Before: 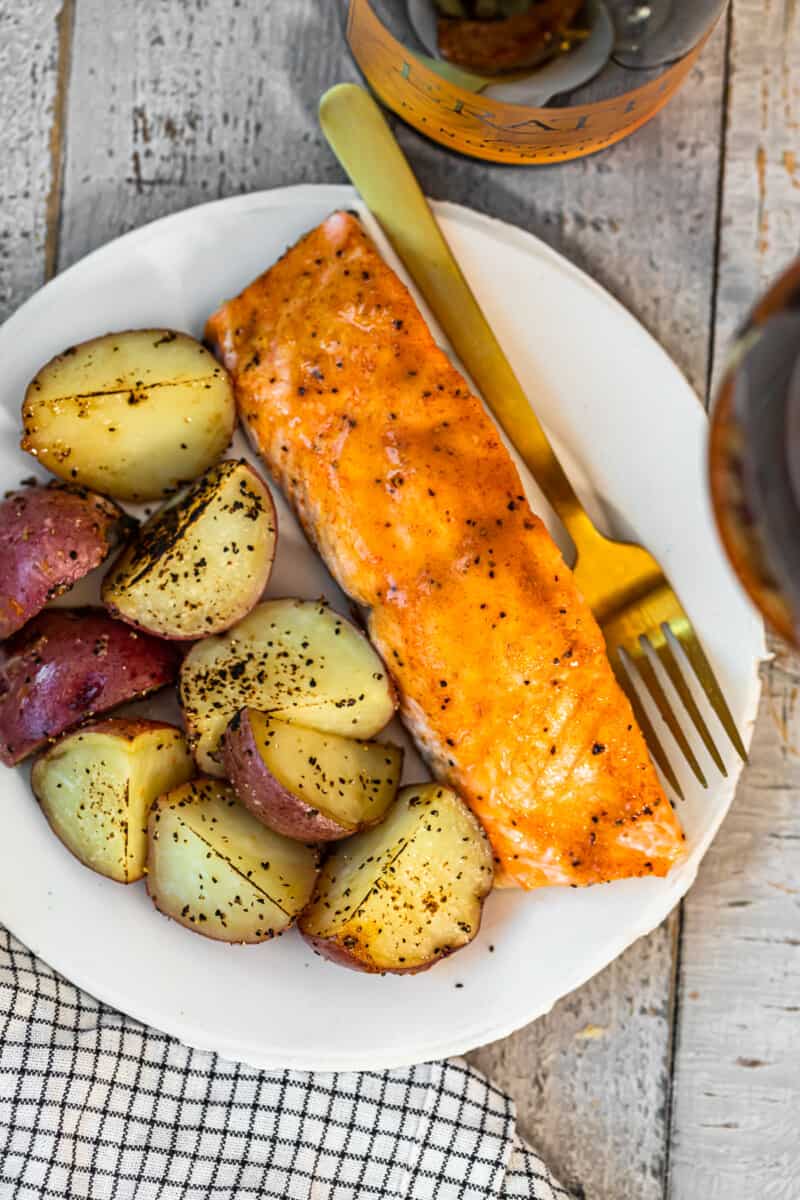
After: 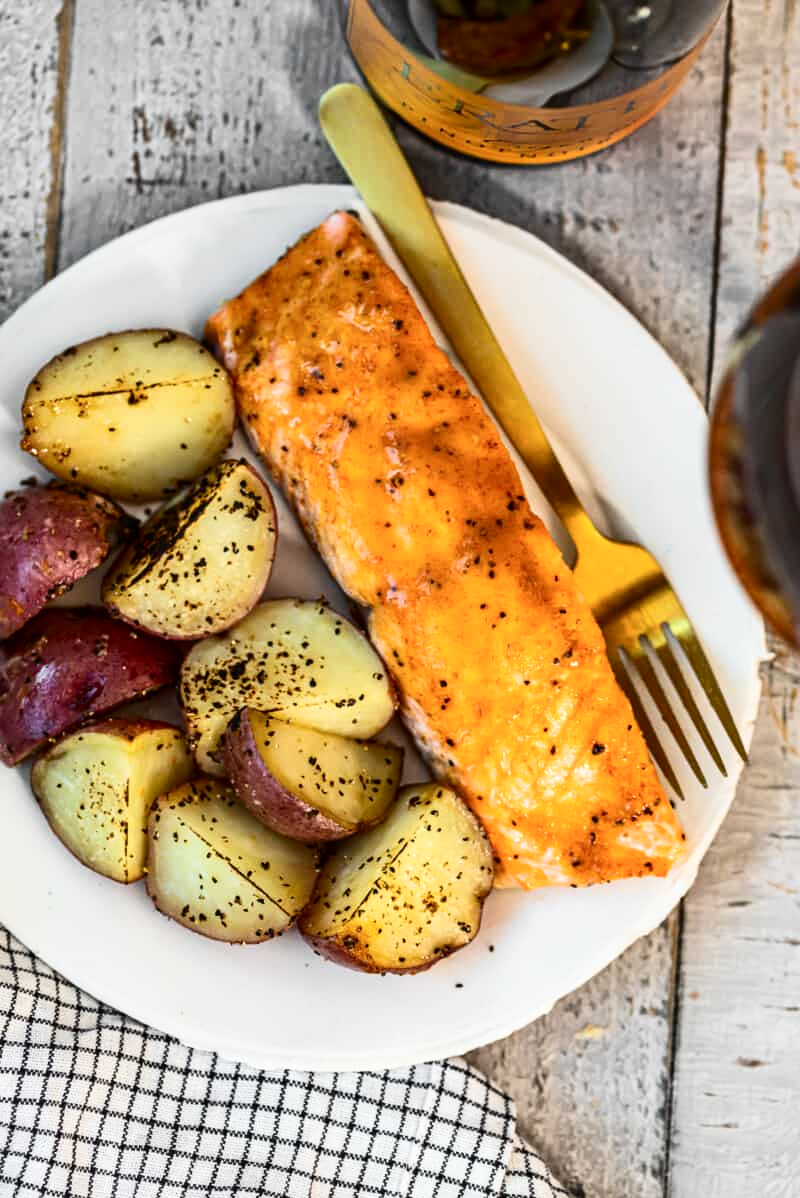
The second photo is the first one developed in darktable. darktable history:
crop: top 0.04%, bottom 0.101%
contrast brightness saturation: contrast 0.217
